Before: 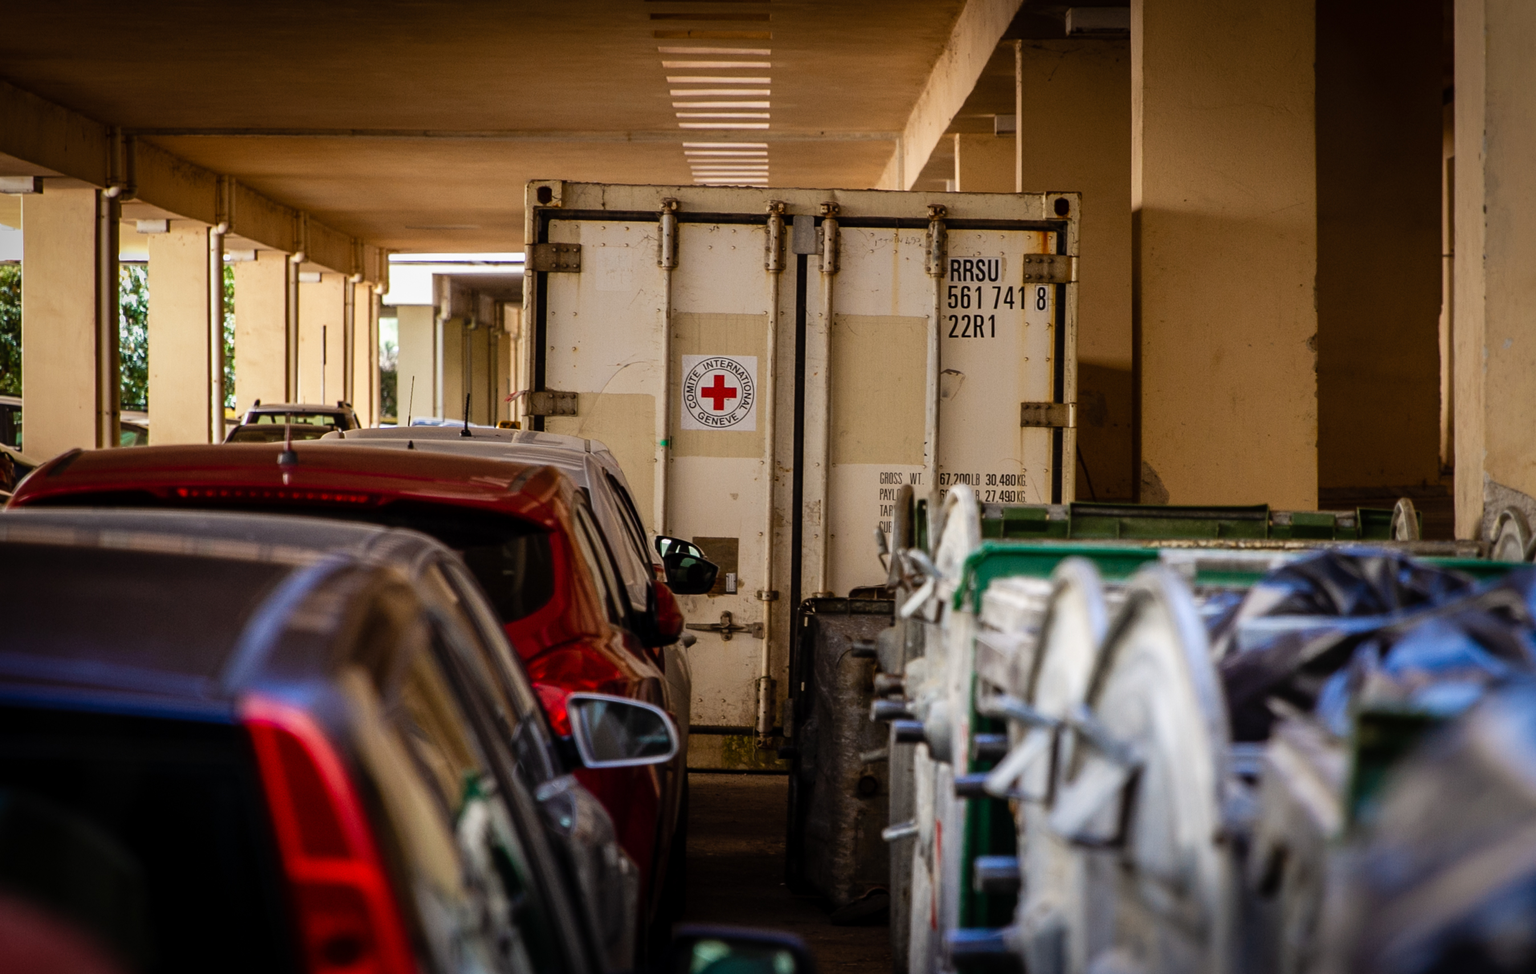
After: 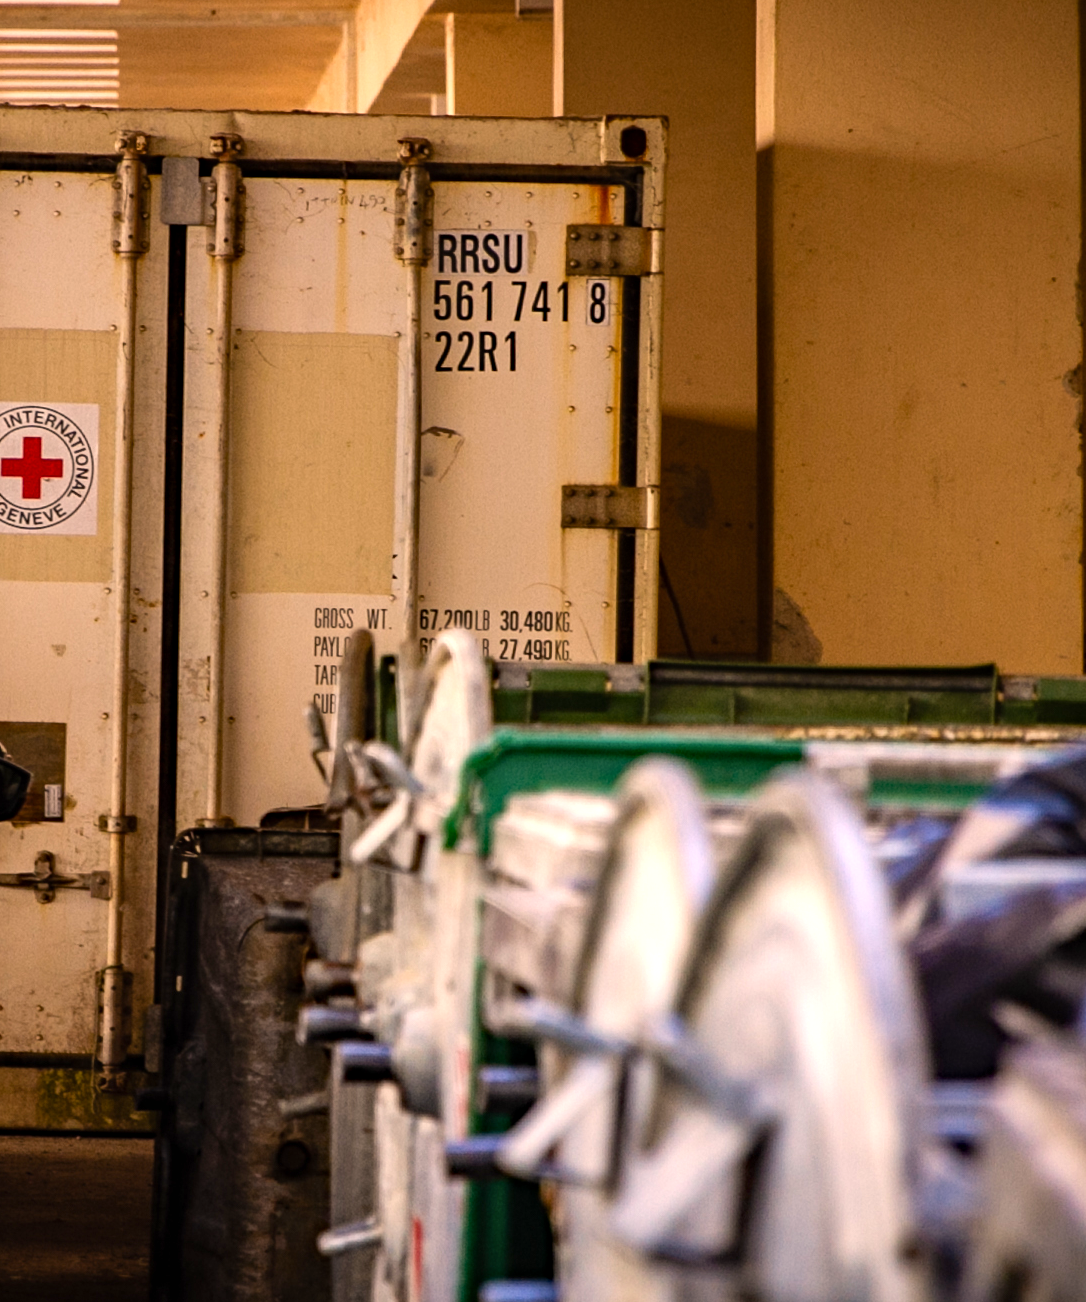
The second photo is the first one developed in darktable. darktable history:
exposure: black level correction 0, exposure 0.498 EV, compensate highlight preservation false
color correction: highlights a* 11.49, highlights b* 12.11
haze removal: adaptive false
crop: left 45.634%, top 12.986%, right 14.079%, bottom 10.053%
